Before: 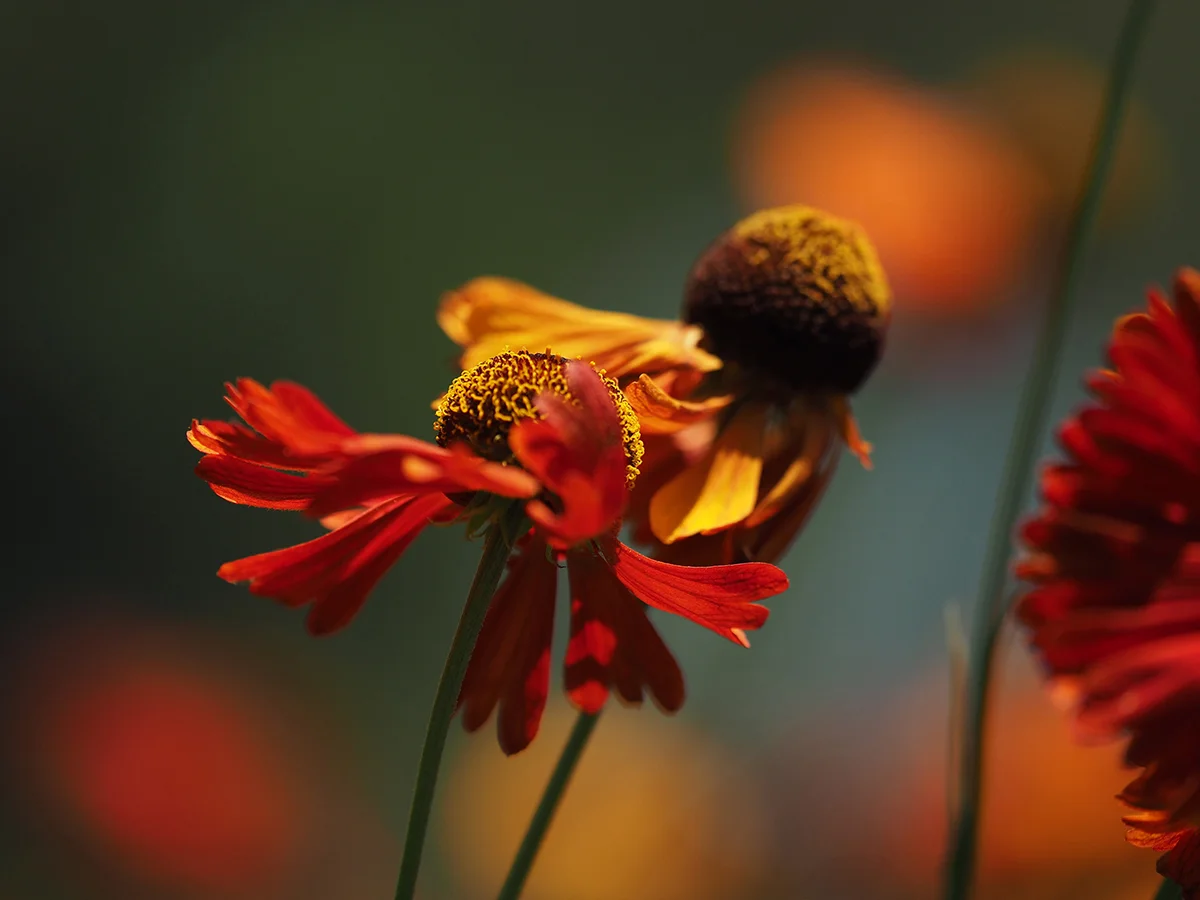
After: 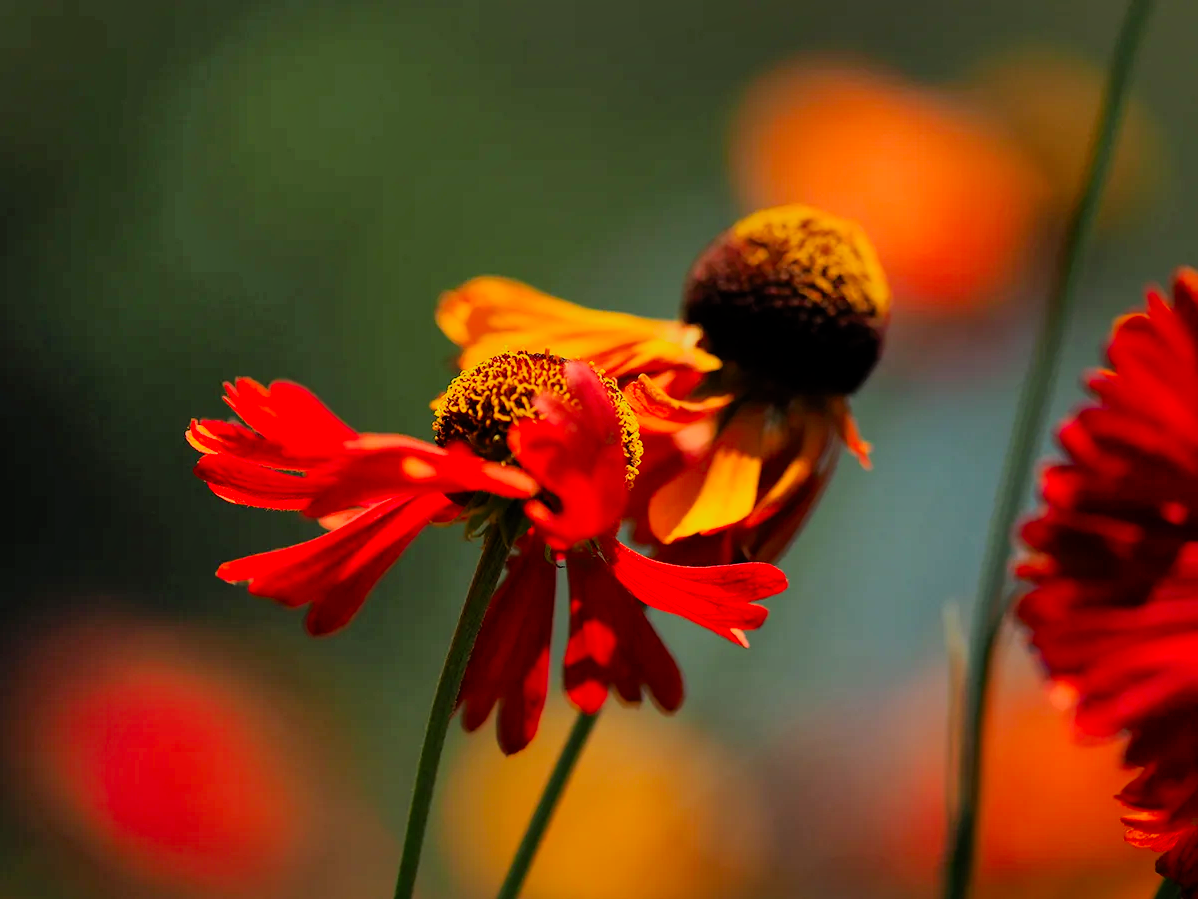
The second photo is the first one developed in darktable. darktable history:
exposure: exposure 0.563 EV, compensate highlight preservation false
crop and rotate: left 0.085%, bottom 0.014%
filmic rgb: middle gray luminance 28.83%, black relative exposure -10.25 EV, white relative exposure 5.5 EV, target black luminance 0%, hardness 3.93, latitude 2.75%, contrast 1.127, highlights saturation mix 4.83%, shadows ↔ highlights balance 15.03%
shadows and highlights: shadows 60.37, highlights -59.79
contrast brightness saturation: contrast 0.156, saturation 0.312
